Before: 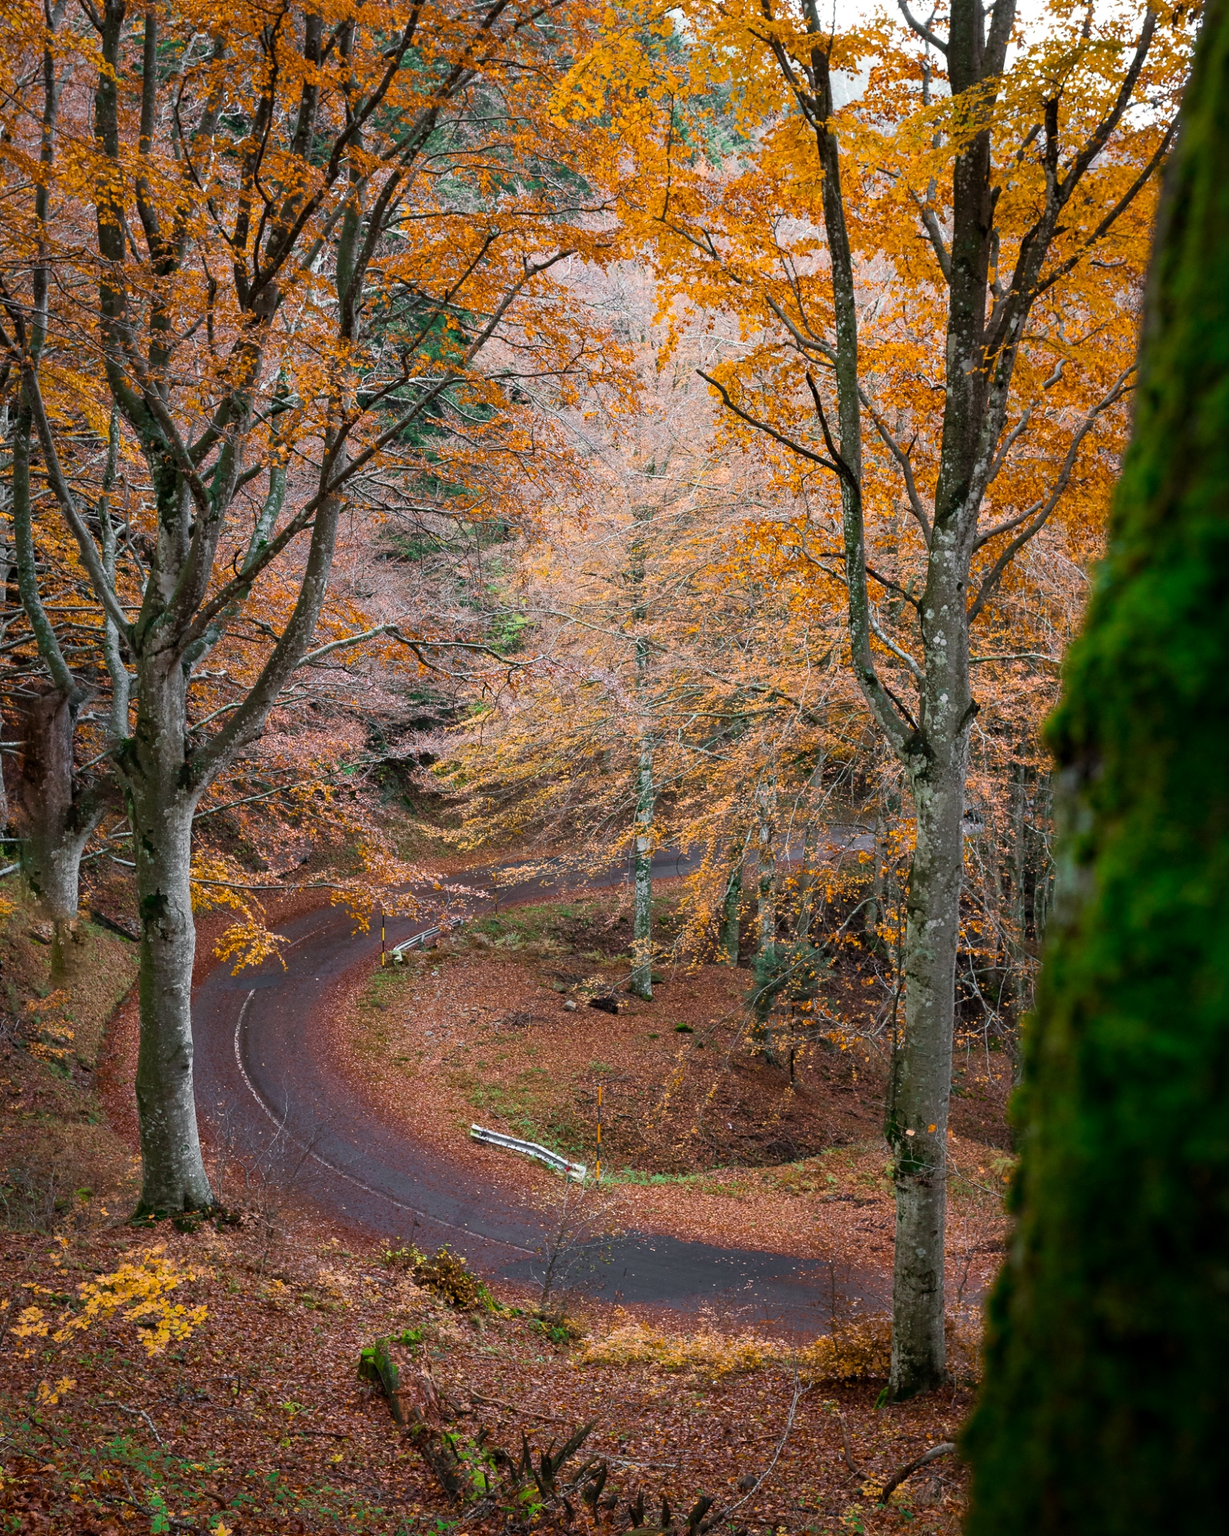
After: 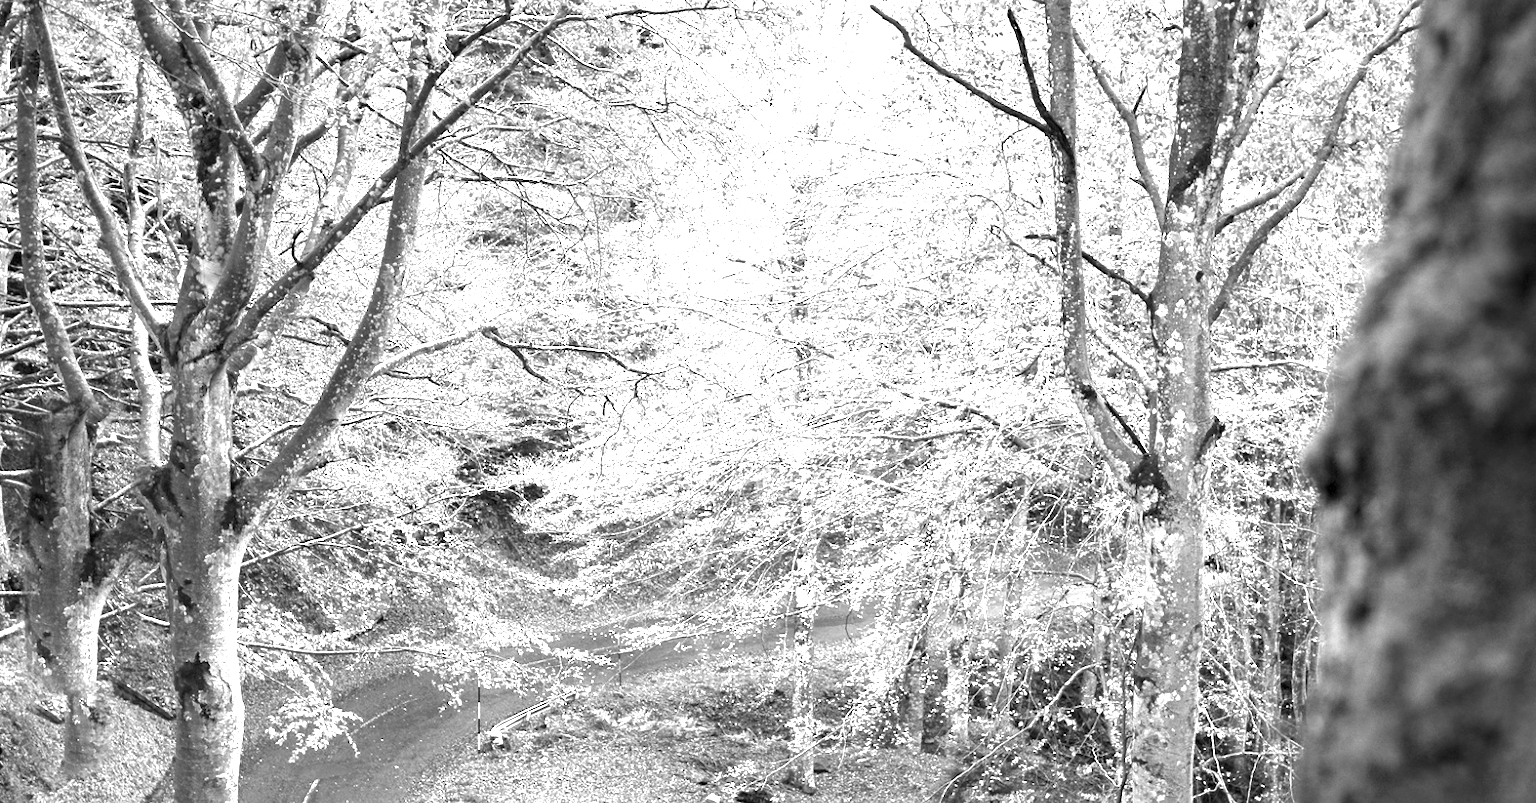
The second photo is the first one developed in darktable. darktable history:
crop and rotate: top 23.84%, bottom 34.294%
monochrome: on, module defaults
exposure: exposure 2.25 EV, compensate highlight preservation false
